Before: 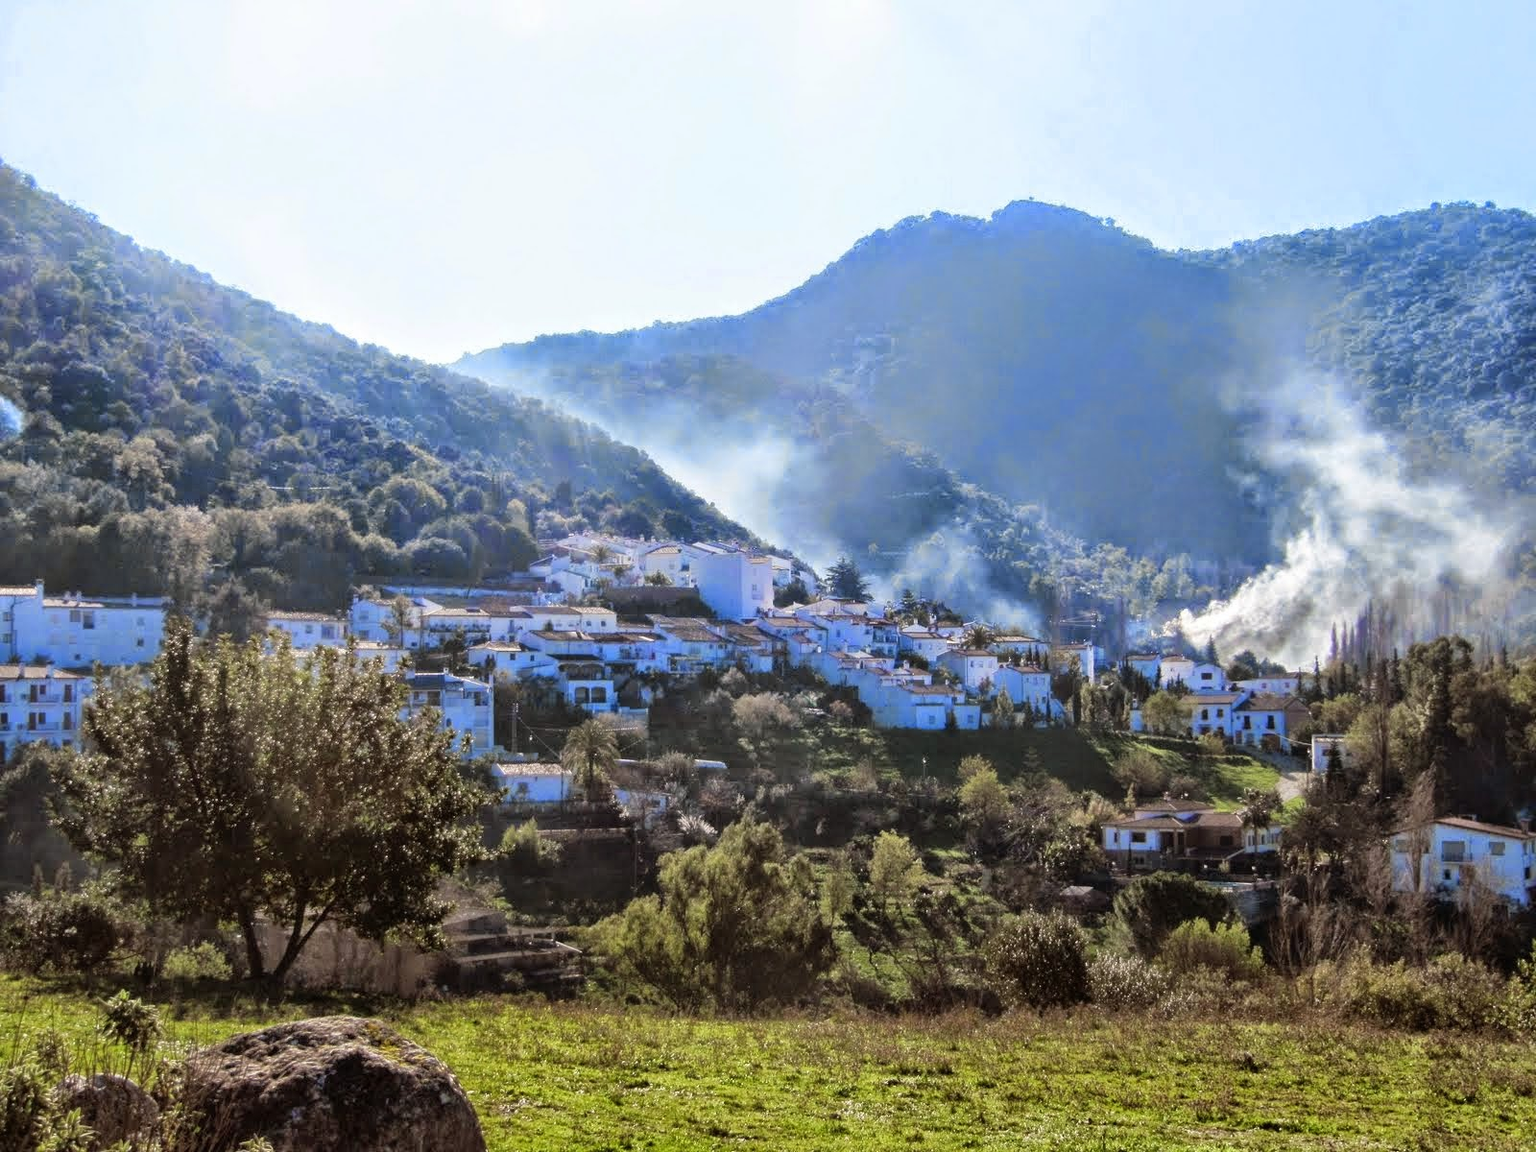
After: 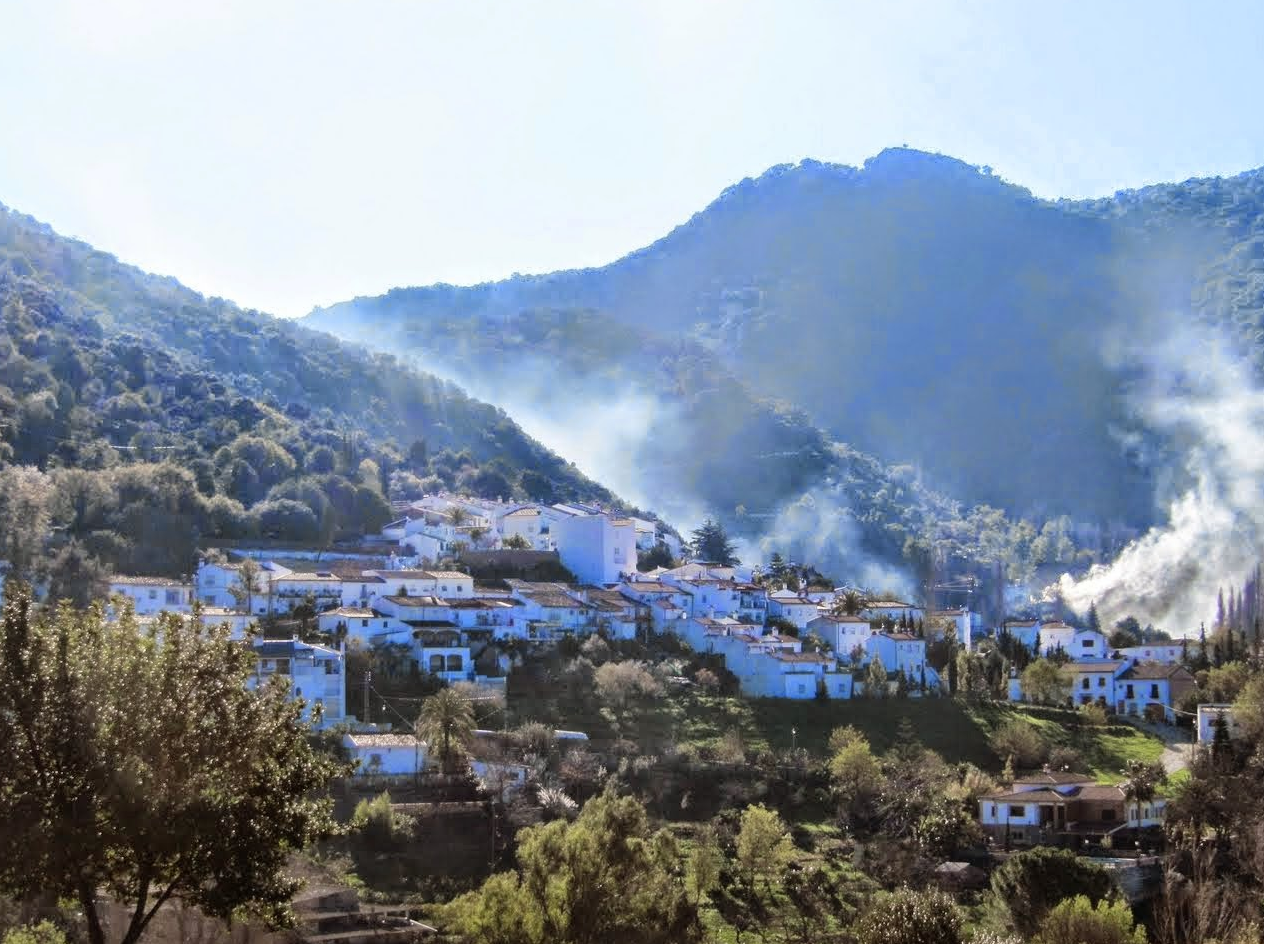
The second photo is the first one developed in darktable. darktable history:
crop and rotate: left 10.58%, top 5.117%, right 10.405%, bottom 16.201%
